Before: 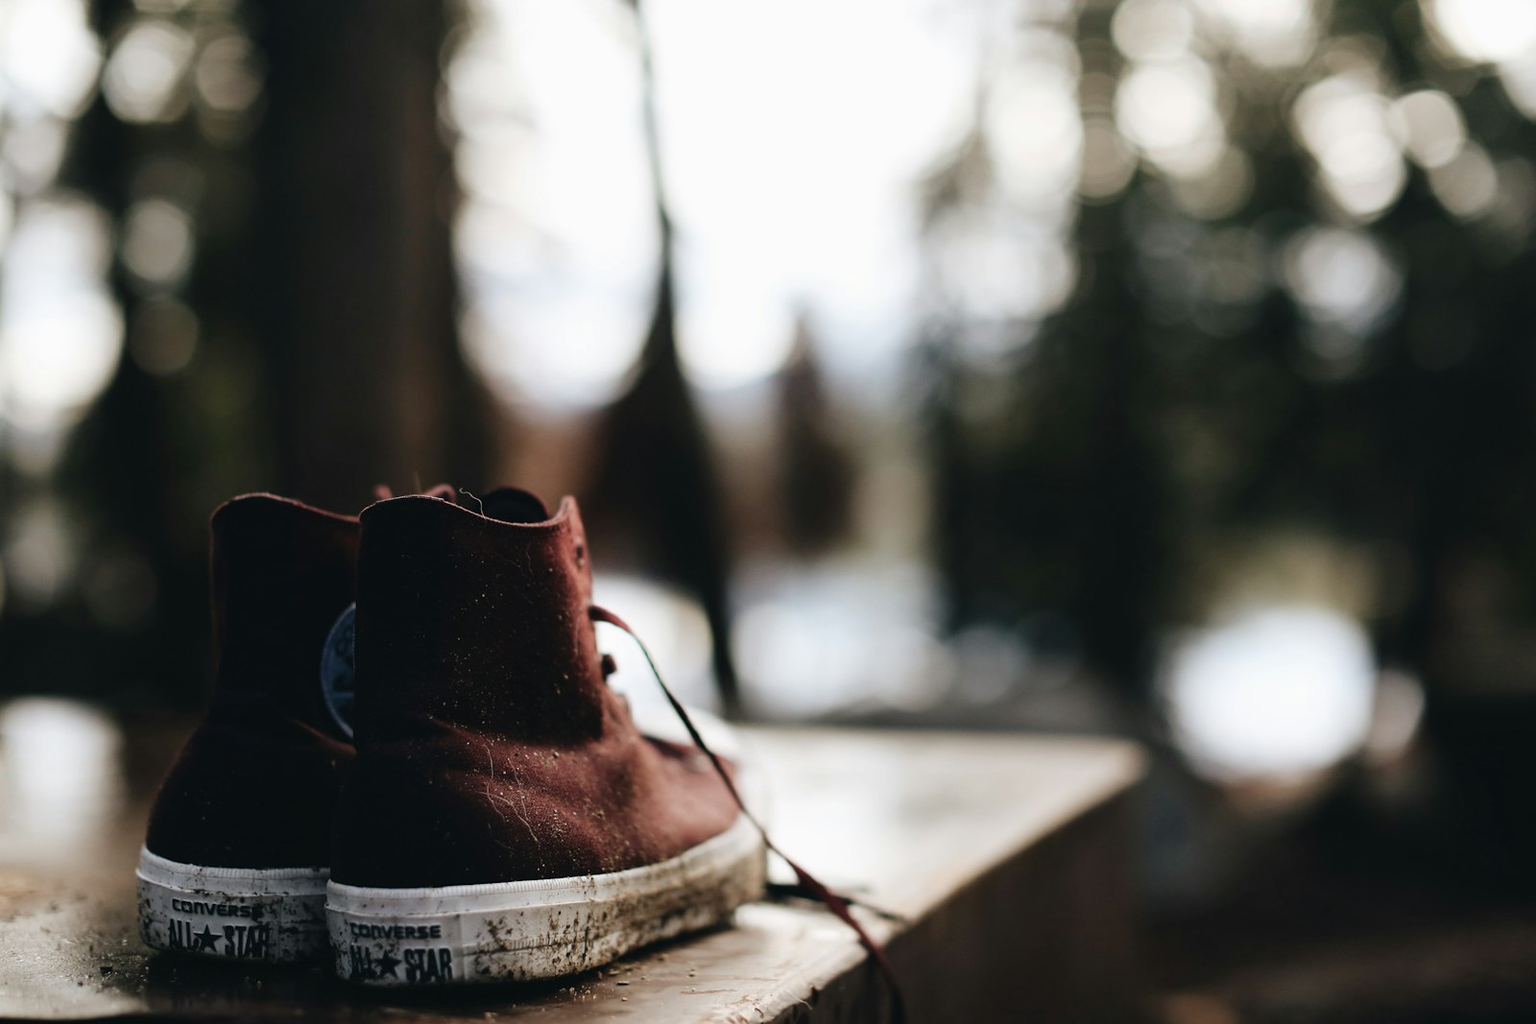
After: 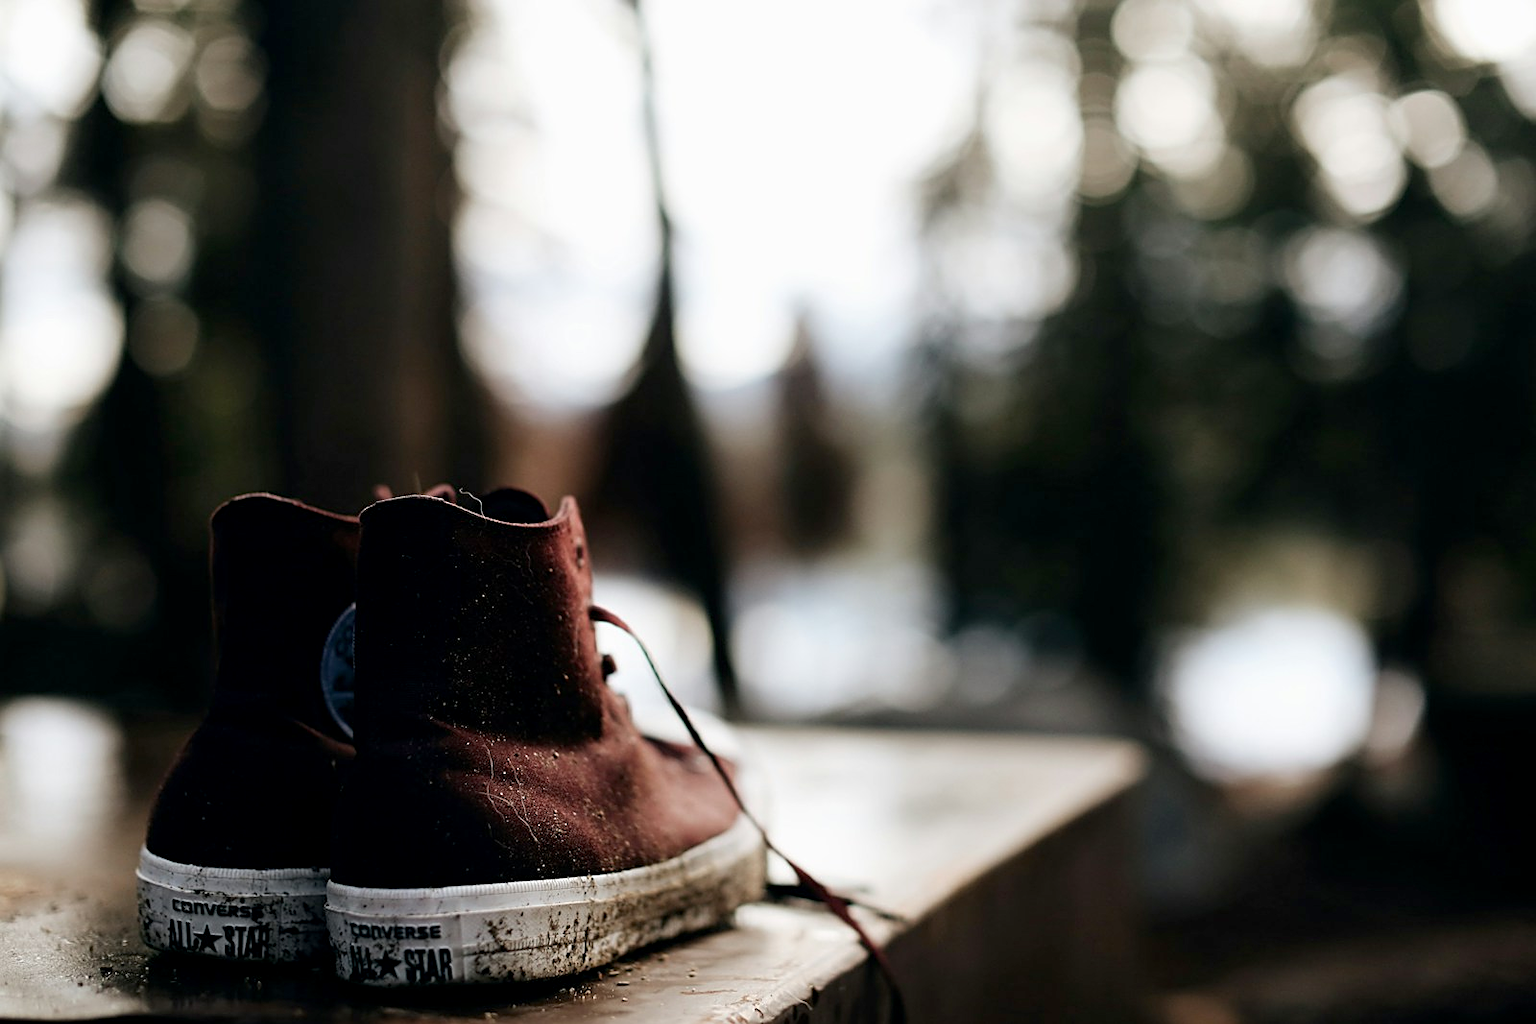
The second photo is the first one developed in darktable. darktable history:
exposure: black level correction 0.005, exposure 0.014 EV, compensate highlight preservation false
sharpen: on, module defaults
